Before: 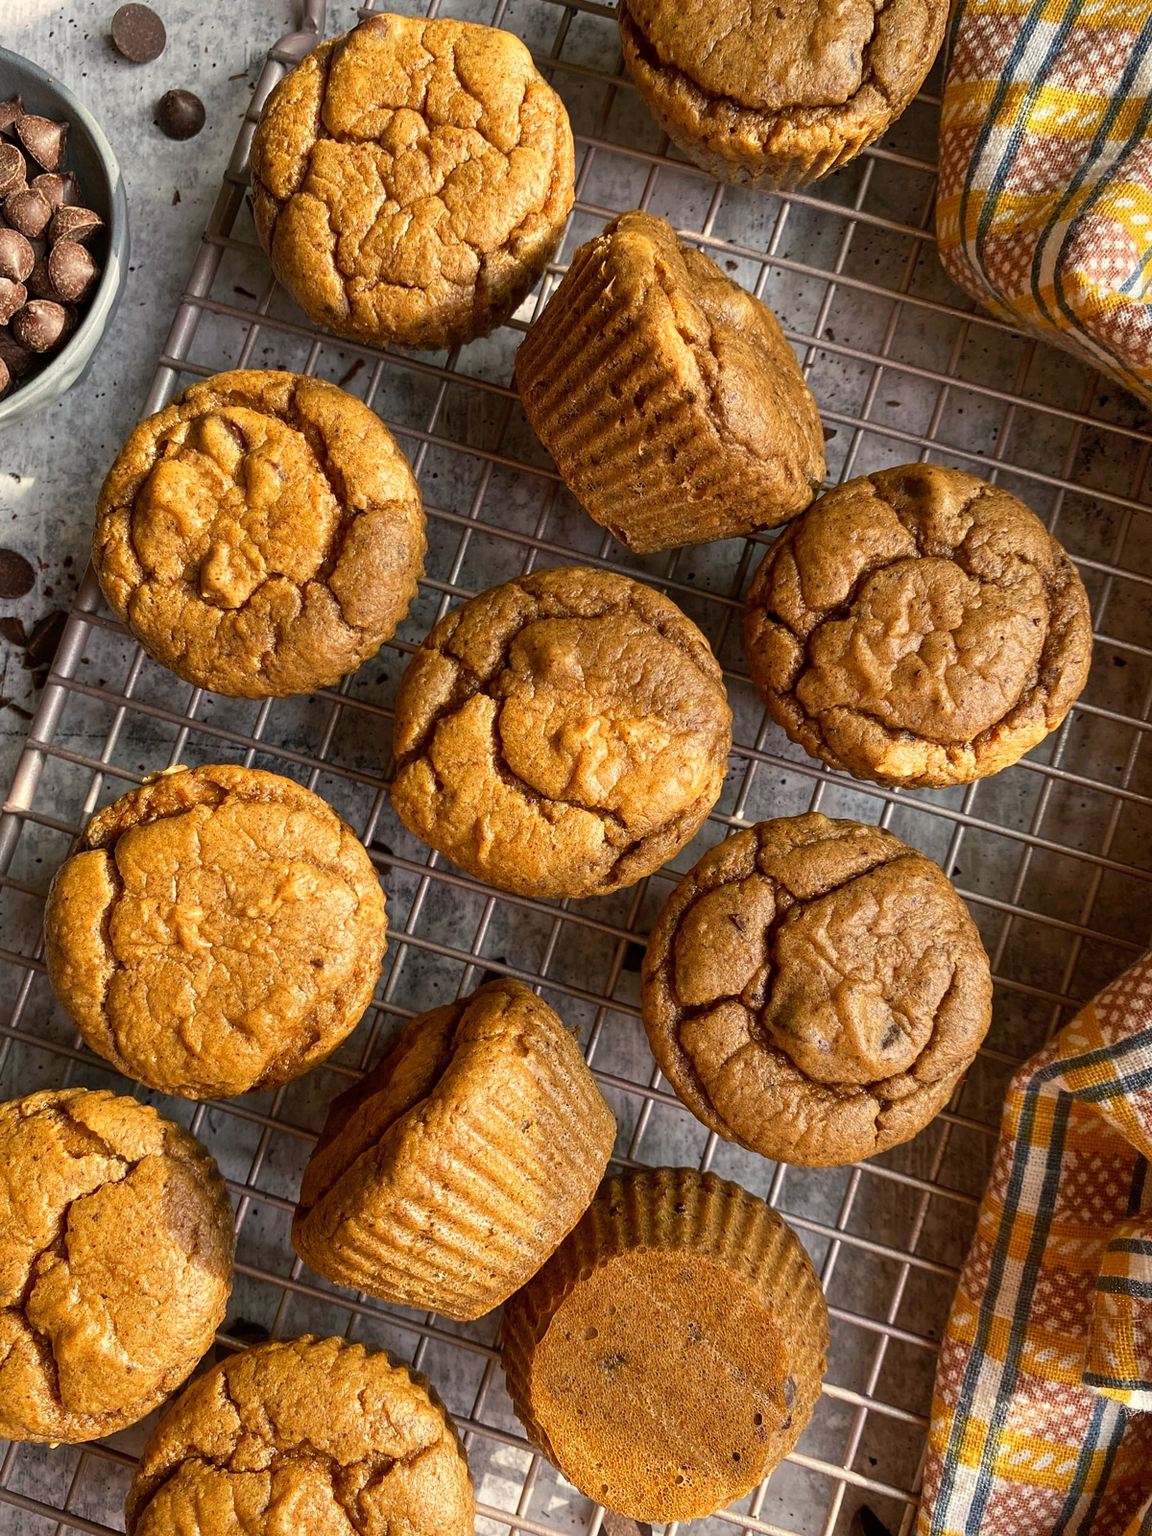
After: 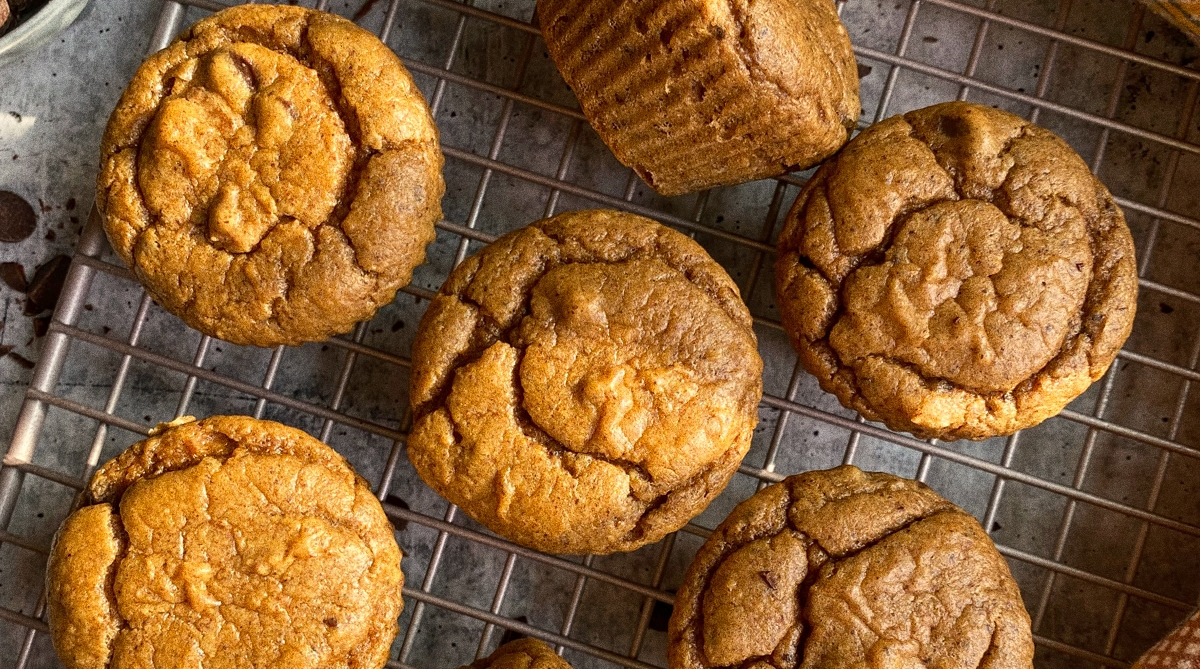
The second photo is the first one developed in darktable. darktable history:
crop and rotate: top 23.84%, bottom 34.294%
grain: coarseness 0.09 ISO, strength 40%
